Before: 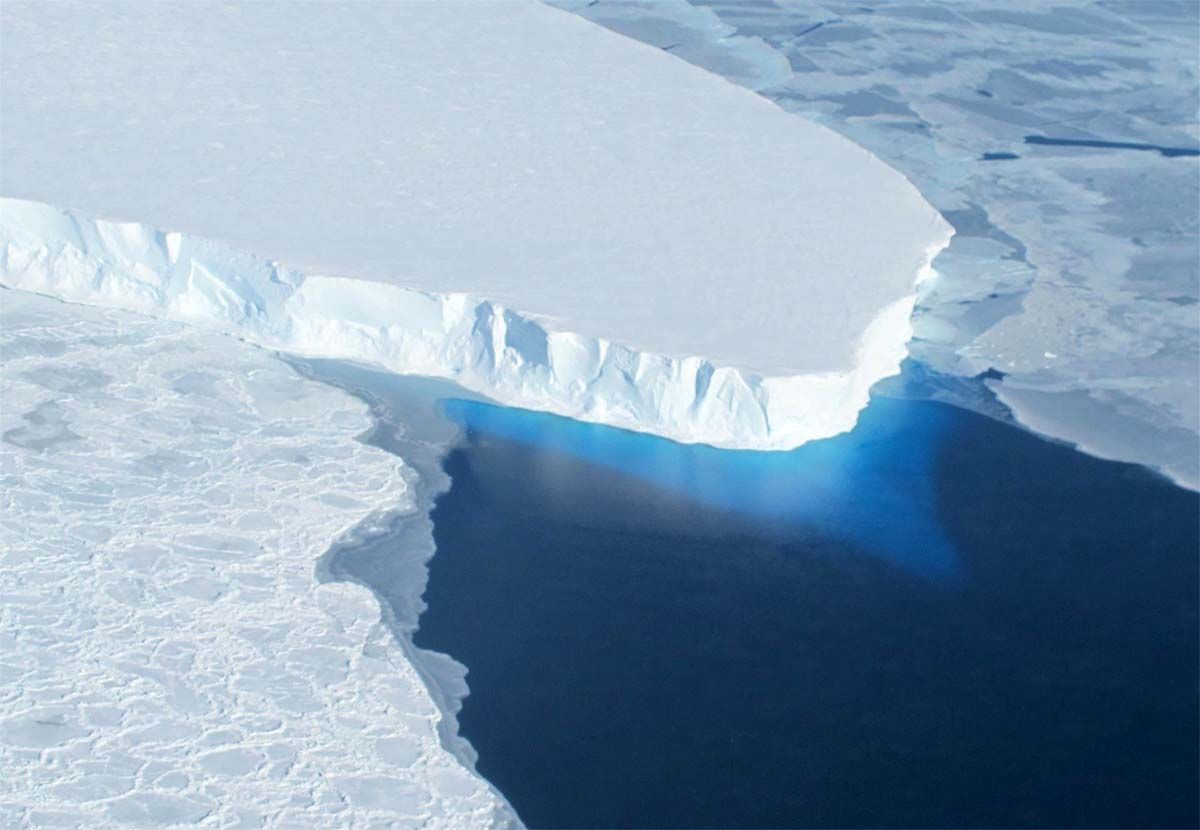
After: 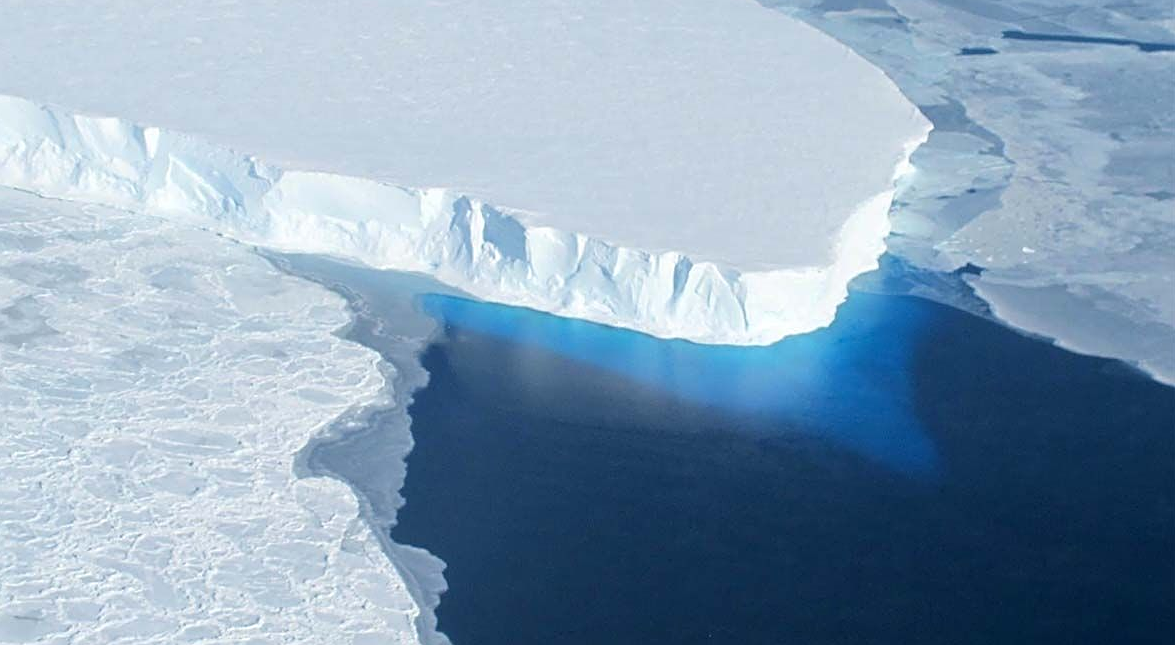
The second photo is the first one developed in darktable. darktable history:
crop and rotate: left 1.862%, top 12.673%, right 0.201%, bottom 9.517%
sharpen: amount 0.493
